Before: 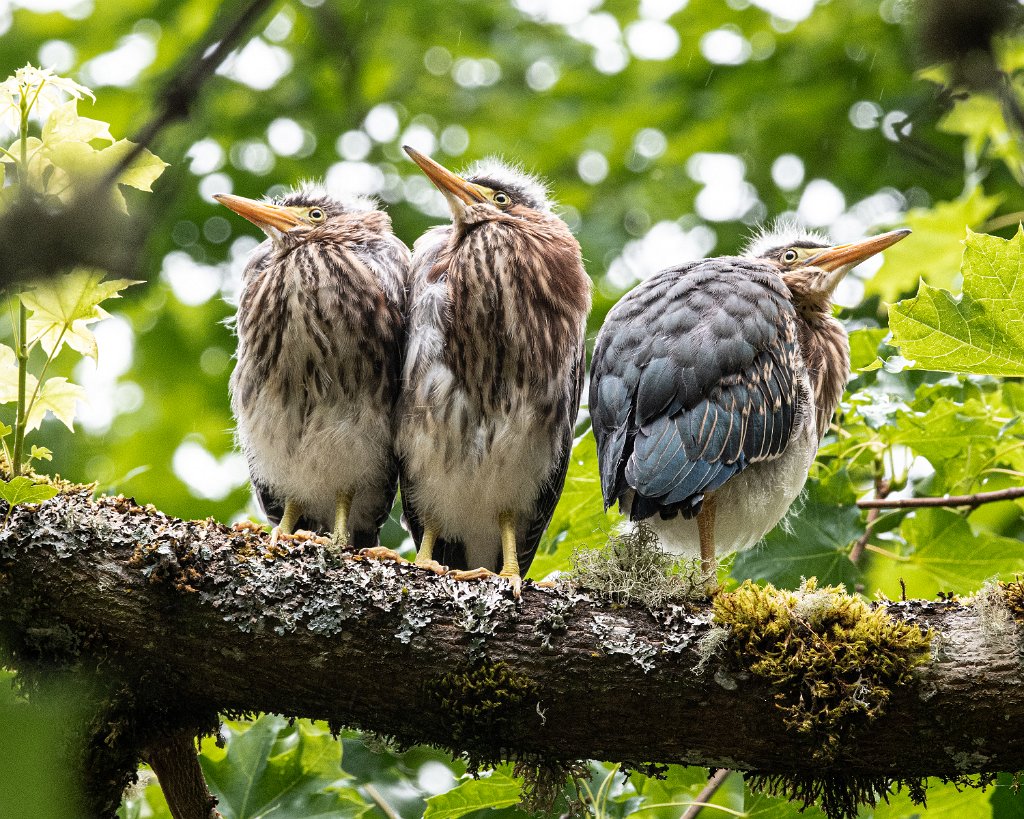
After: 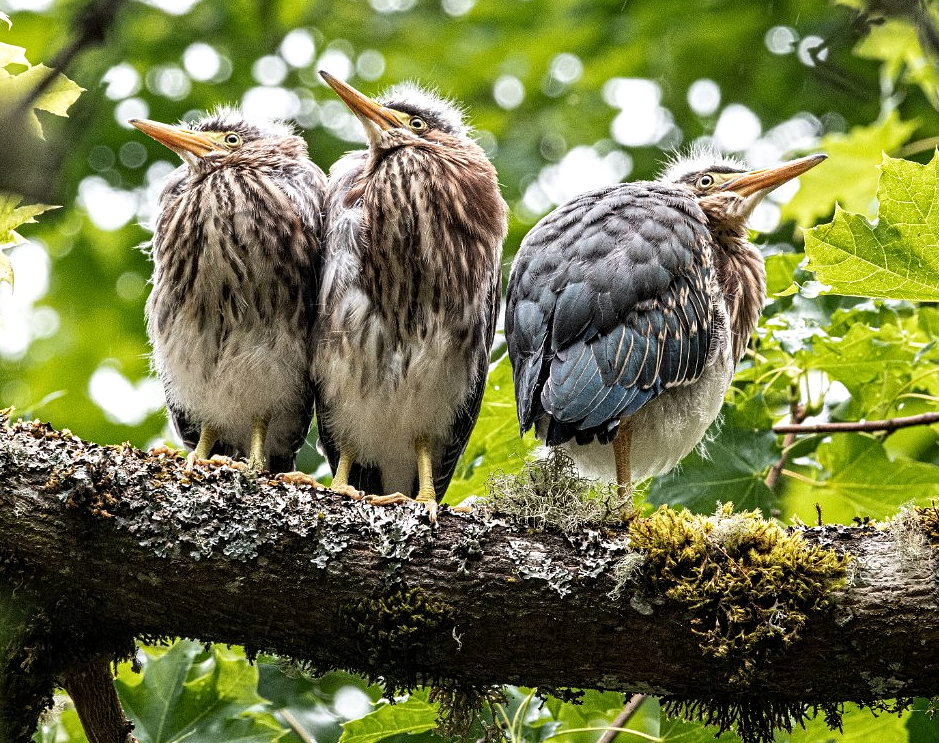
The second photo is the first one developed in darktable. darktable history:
crop and rotate: left 8.262%, top 9.226%
contrast equalizer: octaves 7, y [[0.509, 0.514, 0.523, 0.542, 0.578, 0.603], [0.5 ×6], [0.509, 0.514, 0.523, 0.542, 0.578, 0.603], [0.001, 0.002, 0.003, 0.005, 0.01, 0.013], [0.001, 0.002, 0.003, 0.005, 0.01, 0.013]]
